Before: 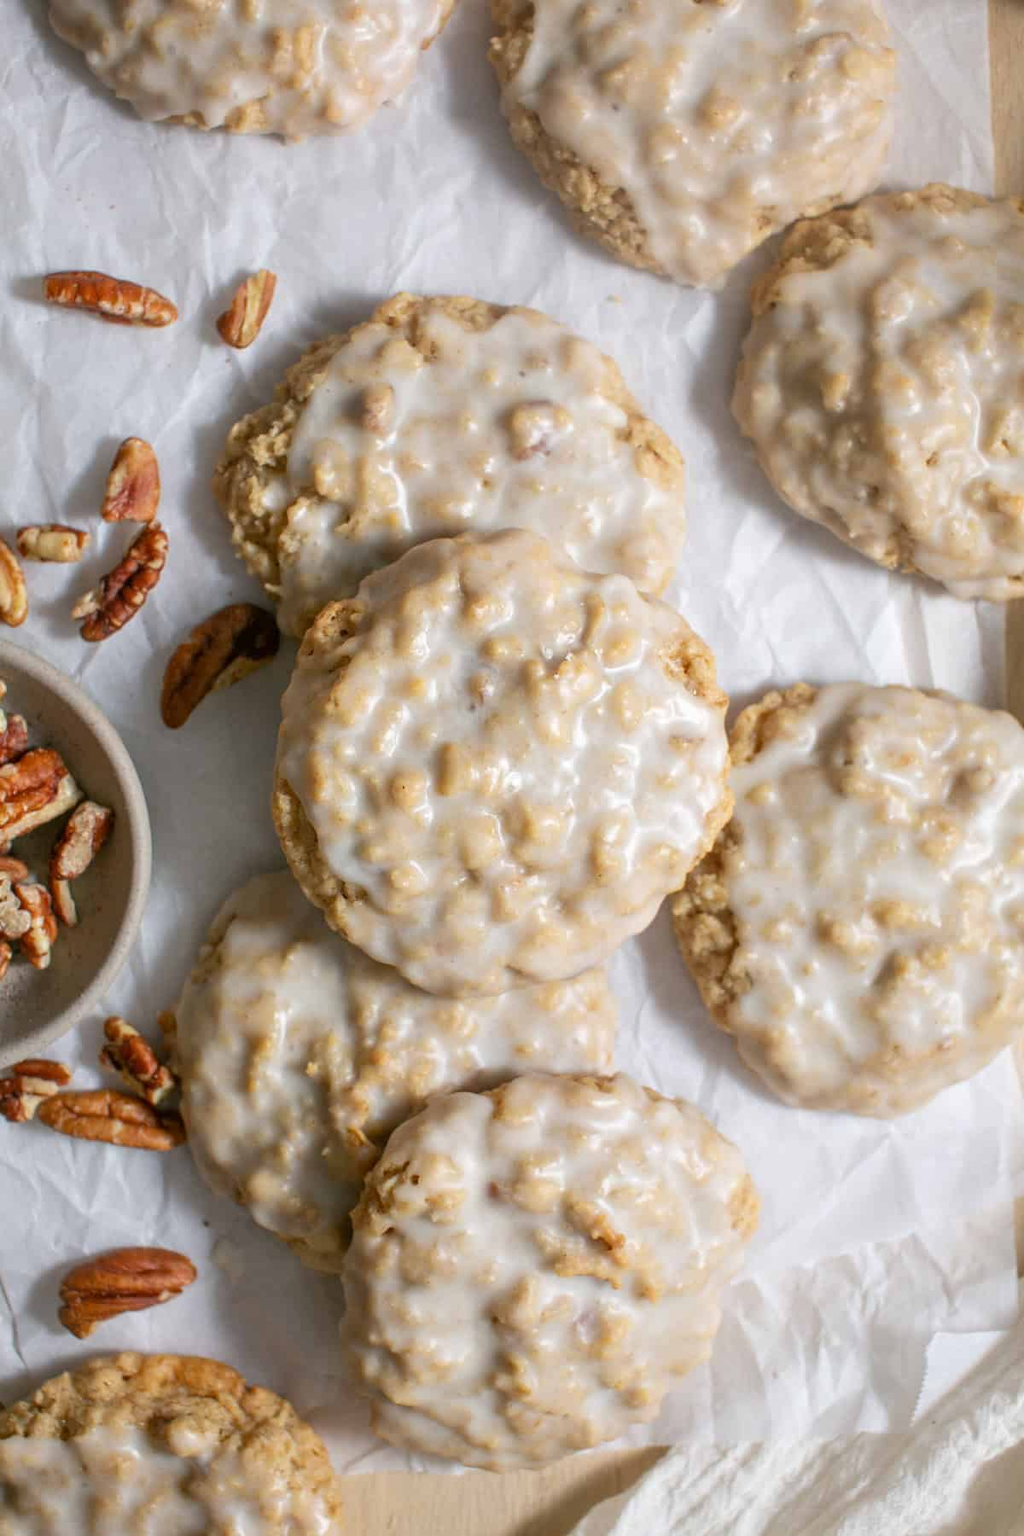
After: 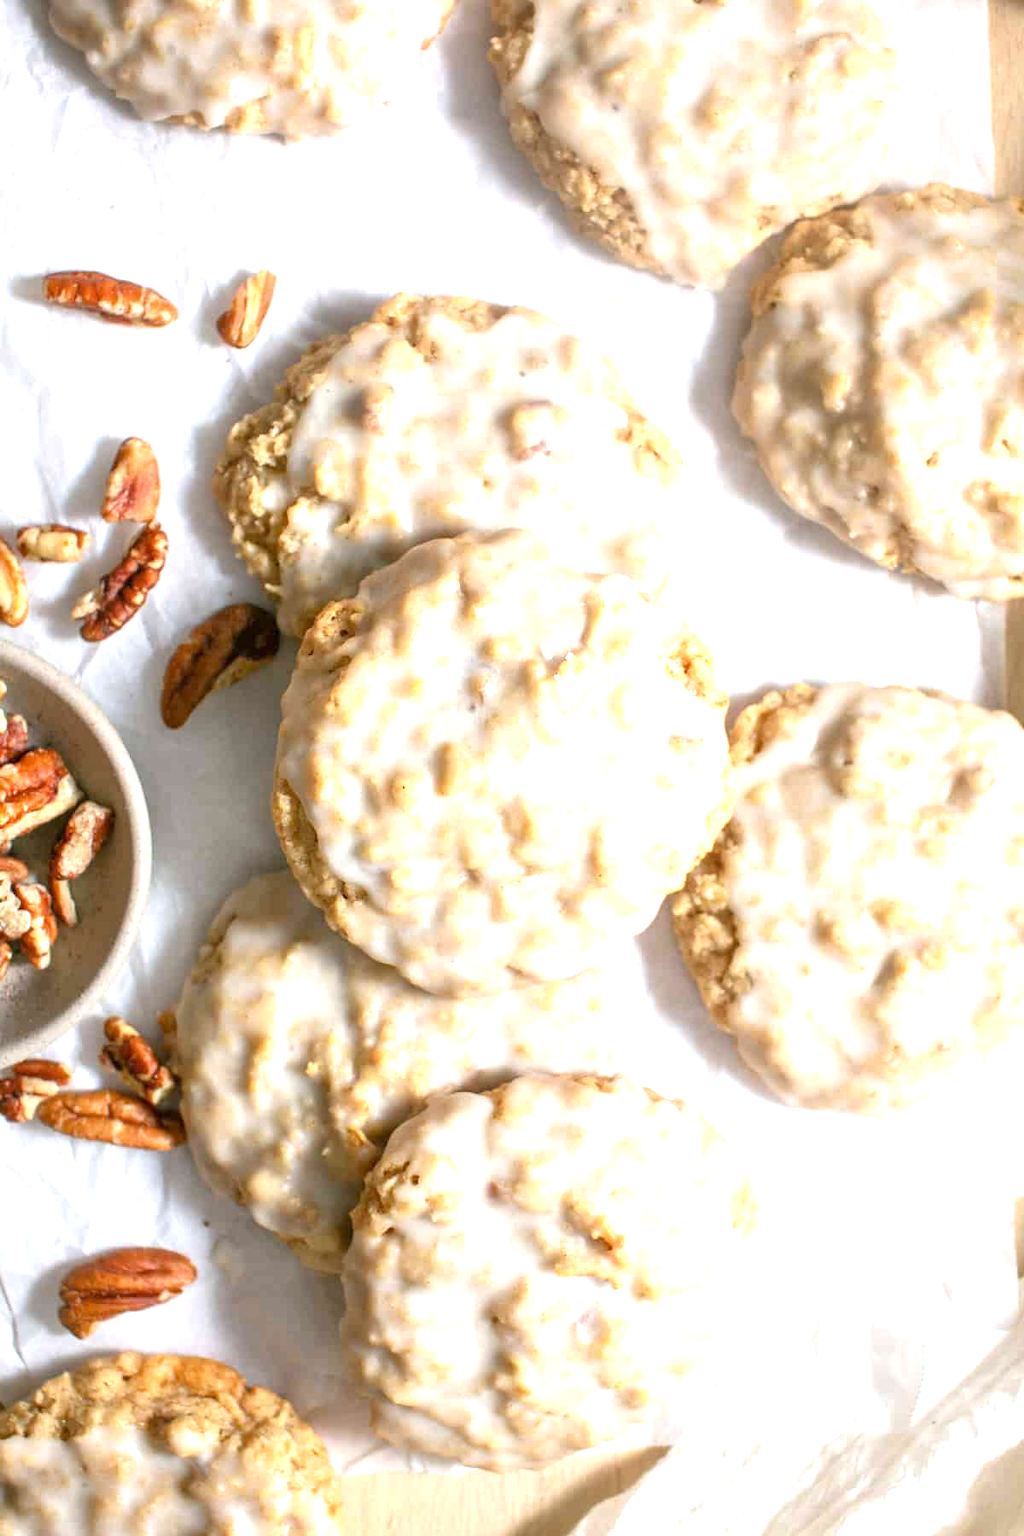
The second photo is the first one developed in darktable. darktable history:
exposure: exposure 1.092 EV, compensate exposure bias true, compensate highlight preservation false
